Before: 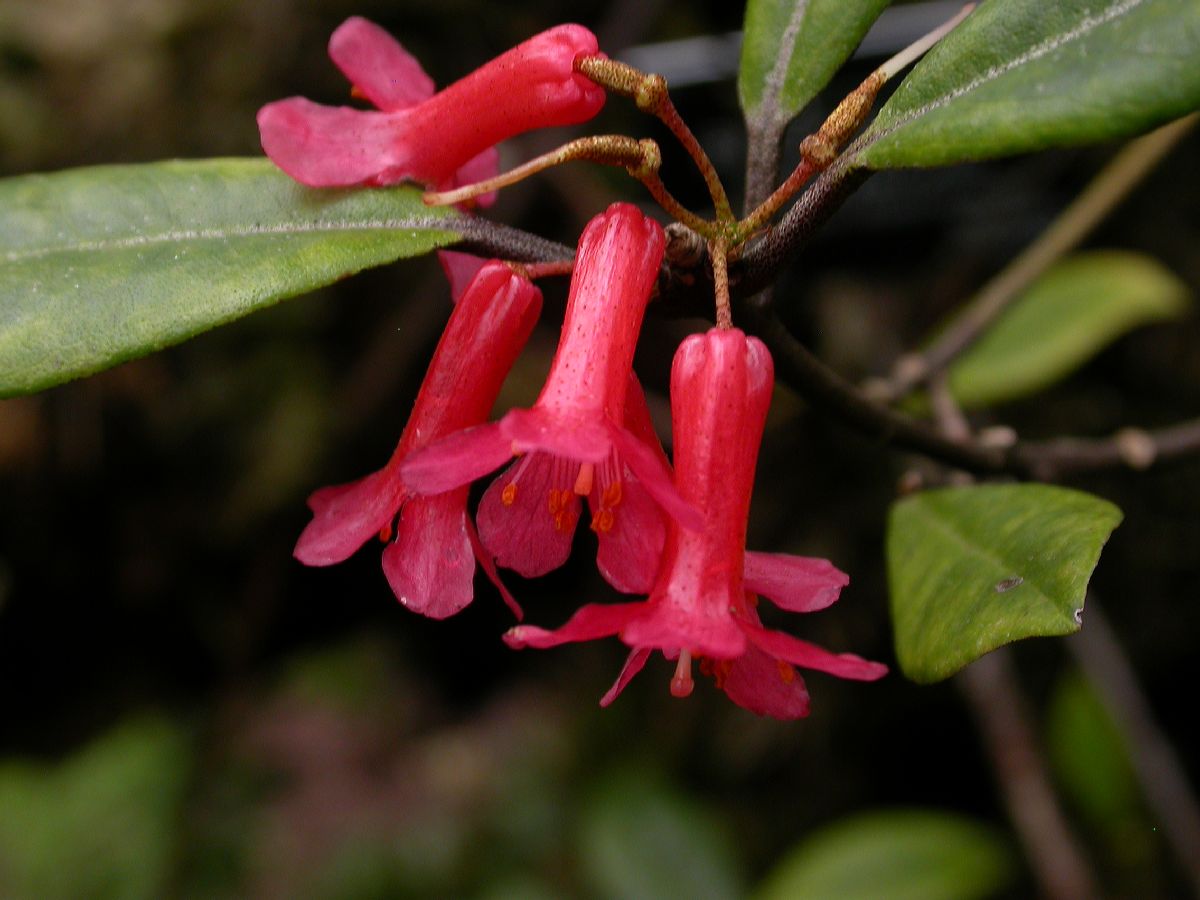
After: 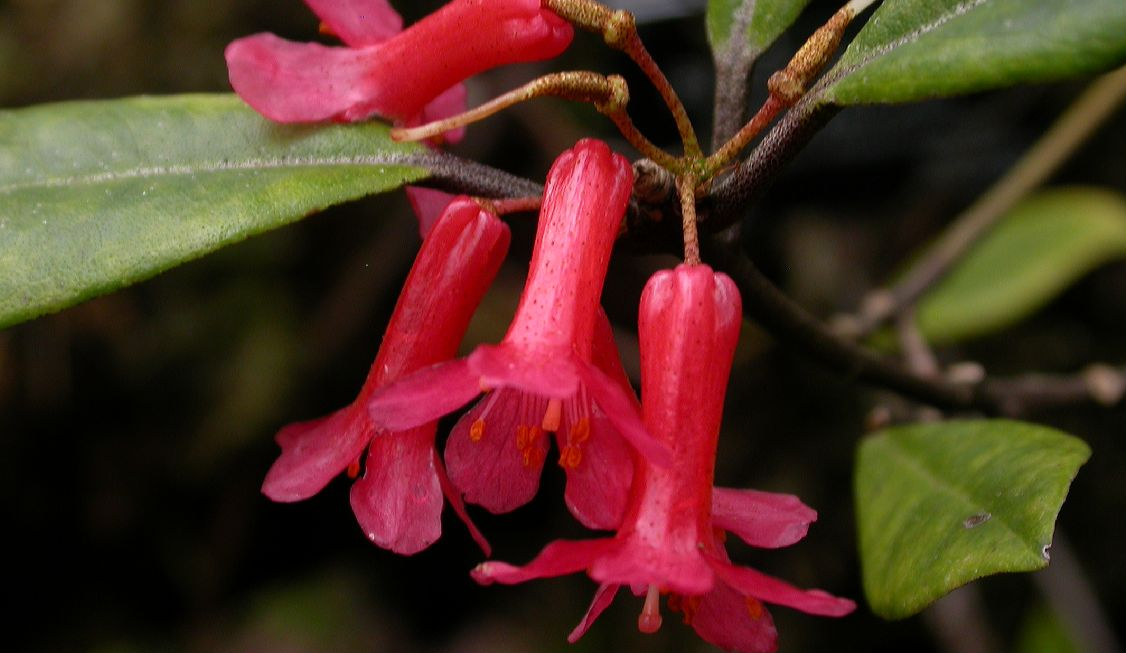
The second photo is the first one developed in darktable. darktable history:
crop: left 2.669%, top 7.191%, right 3.461%, bottom 20.177%
